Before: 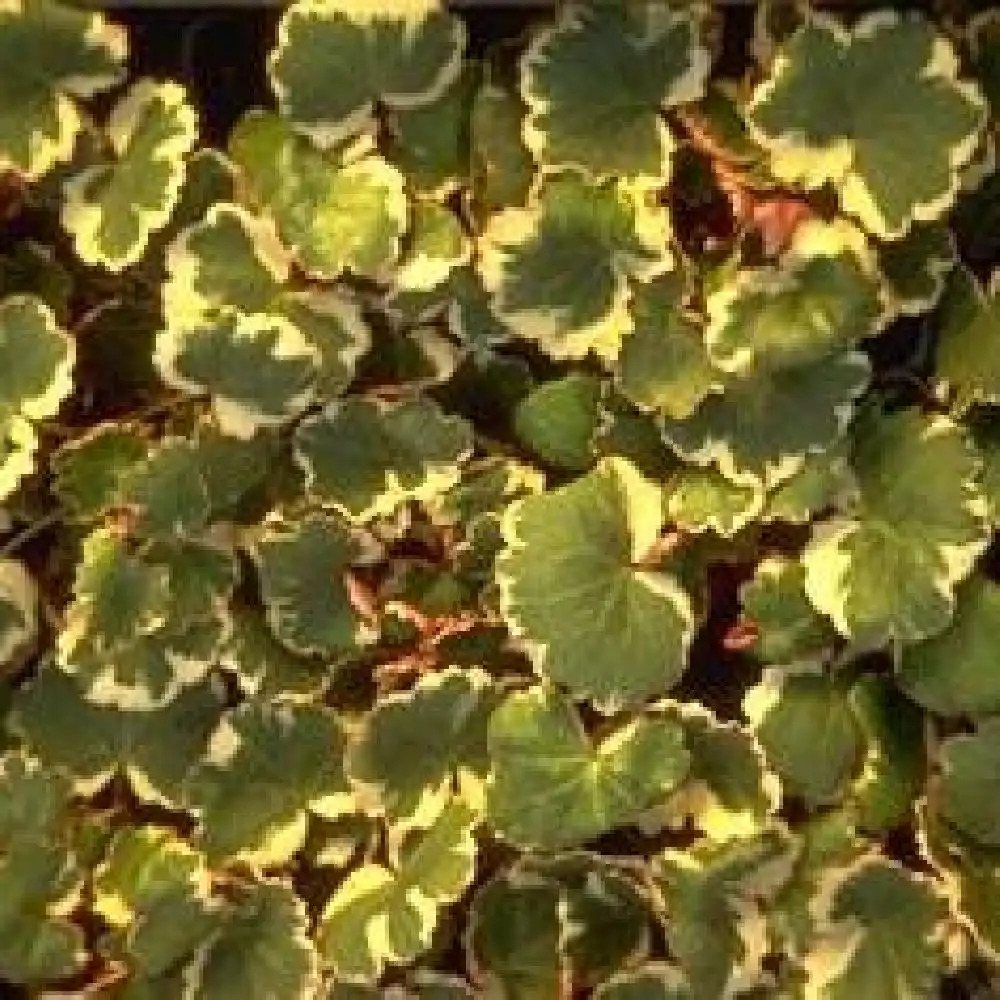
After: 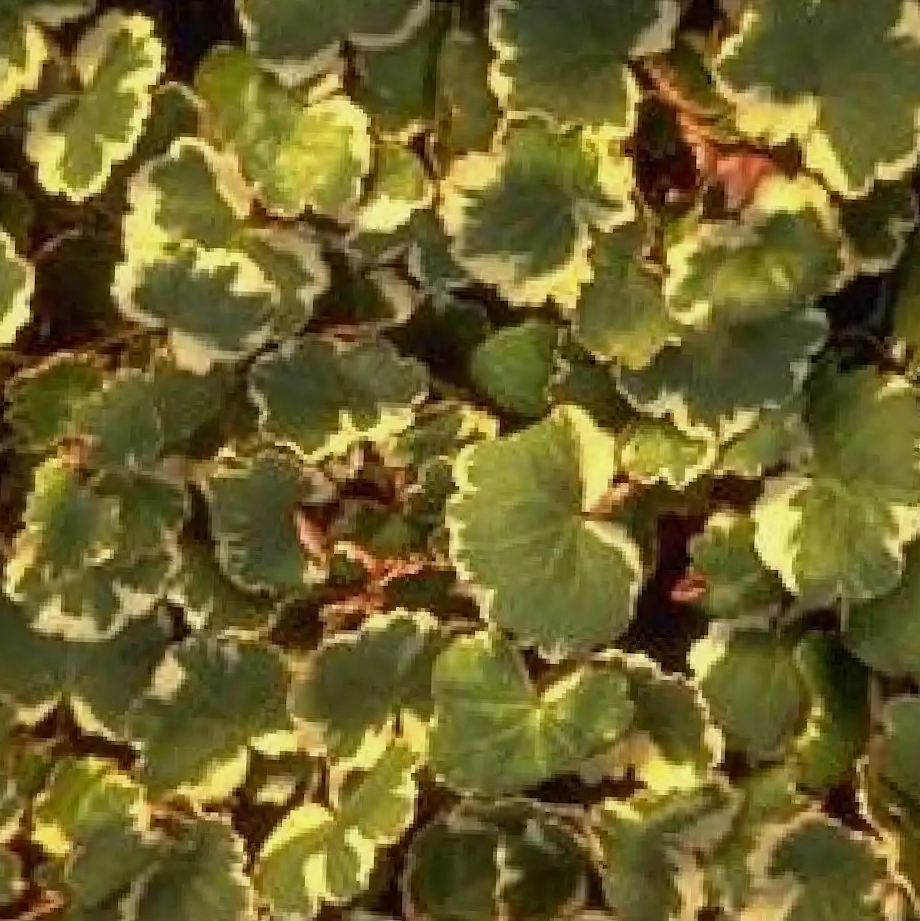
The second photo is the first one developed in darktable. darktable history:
exposure: exposure -0.18 EV, compensate highlight preservation false
crop and rotate: angle -2.08°, left 3.107%, top 4.069%, right 1.524%, bottom 0.48%
